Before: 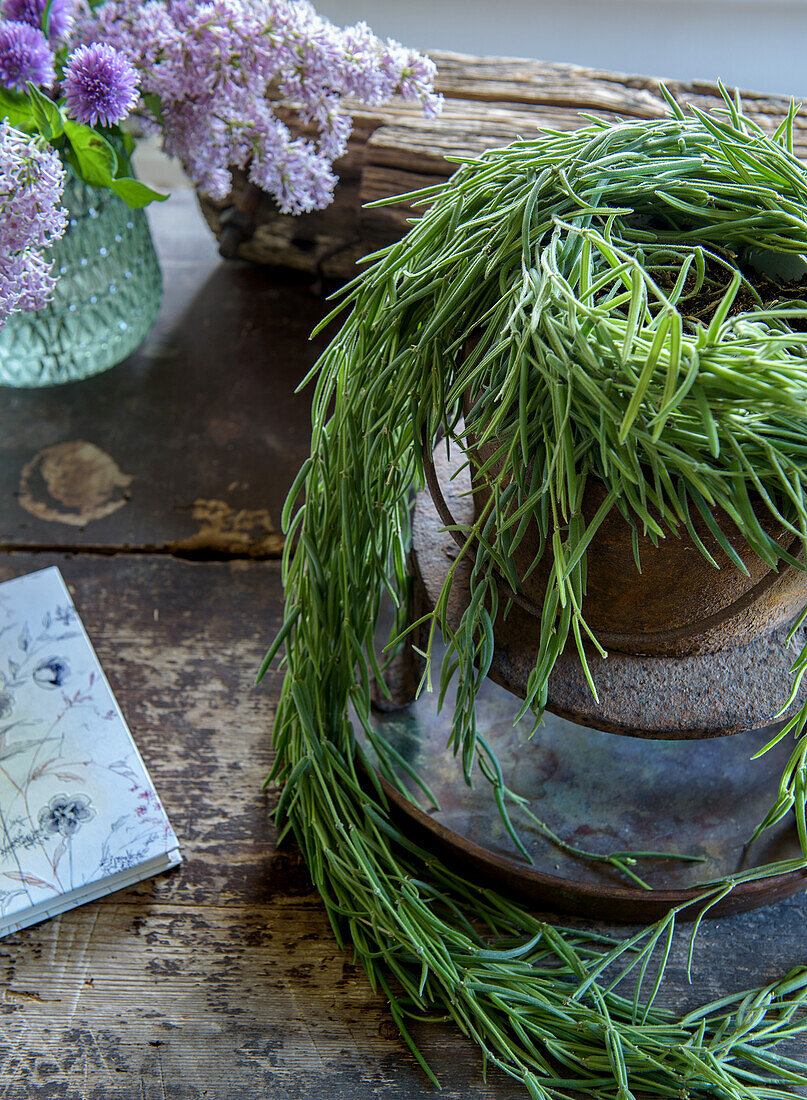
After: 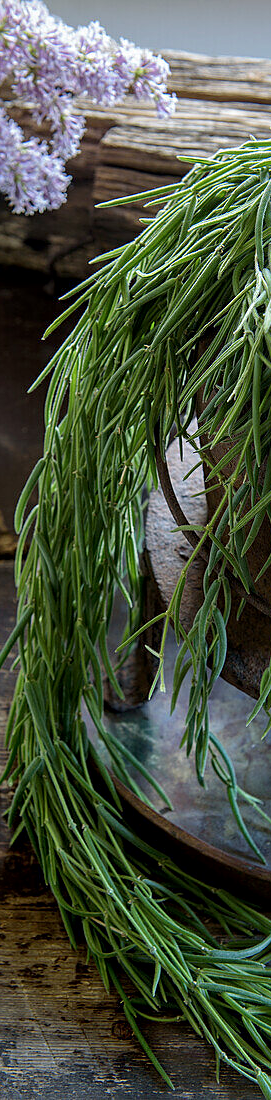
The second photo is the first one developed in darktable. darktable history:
exposure: exposure -0.051 EV, compensate highlight preservation false
crop: left 33.175%, right 33.136%
local contrast: mode bilateral grid, contrast 20, coarseness 50, detail 119%, midtone range 0.2
sharpen: amount 0.217
